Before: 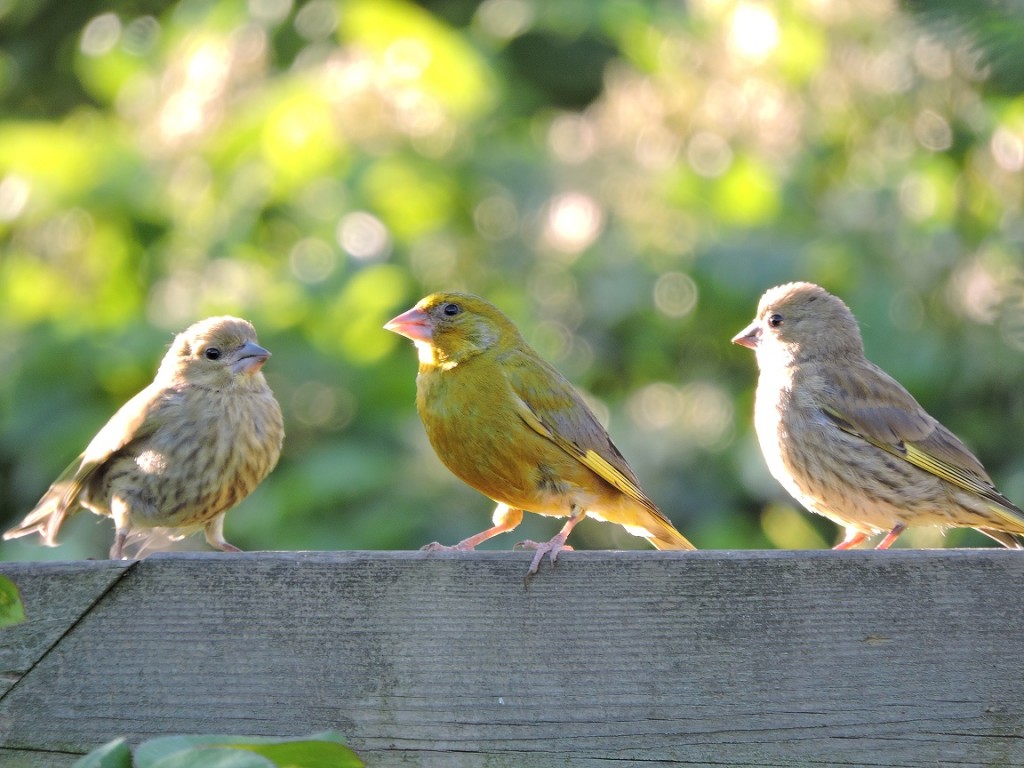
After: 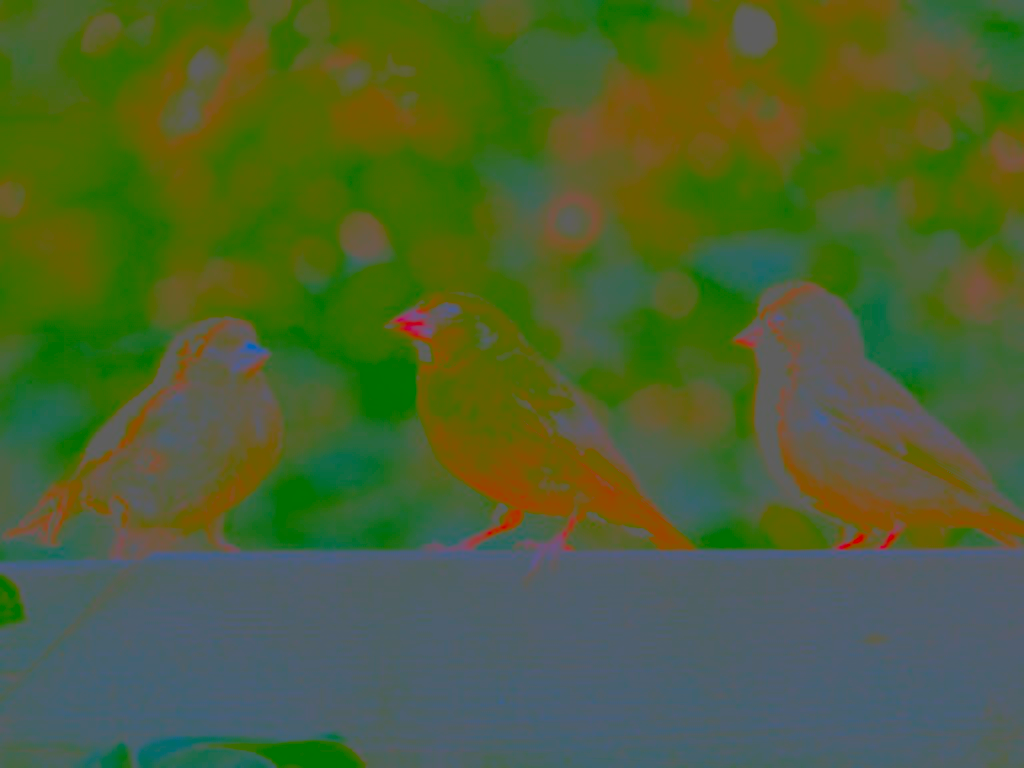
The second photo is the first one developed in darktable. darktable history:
contrast brightness saturation: contrast -0.99, brightness -0.17, saturation 0.75
white balance: emerald 1
